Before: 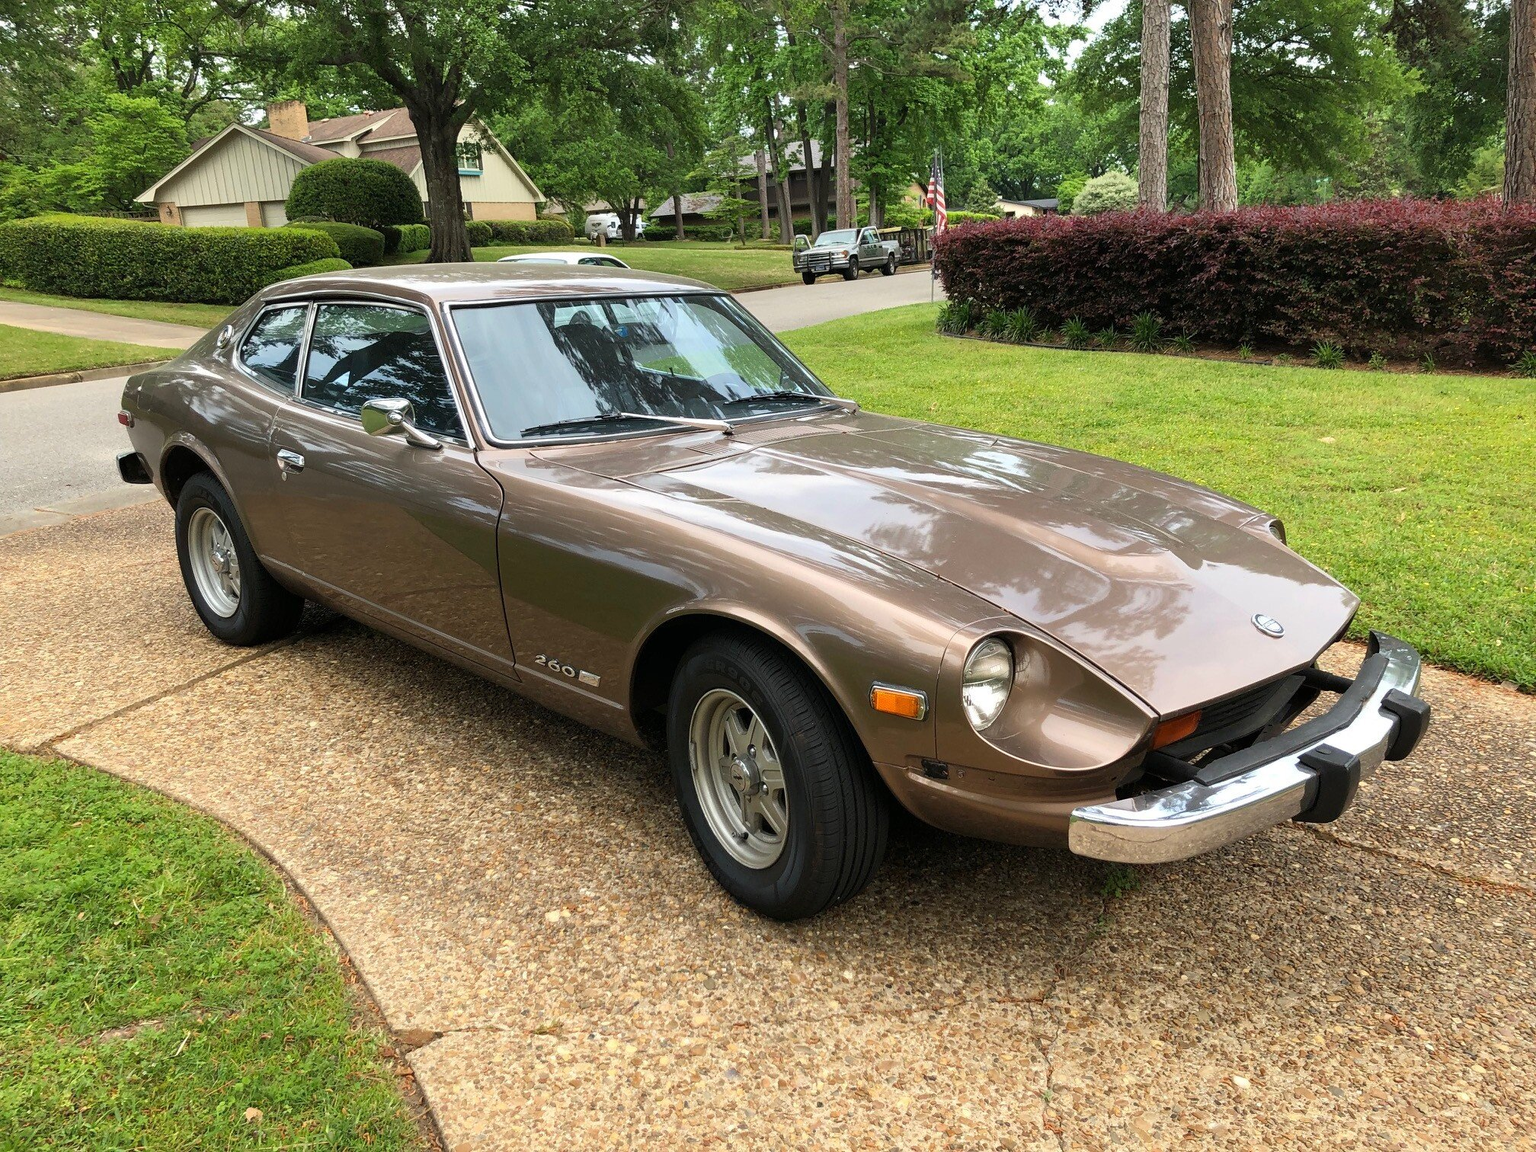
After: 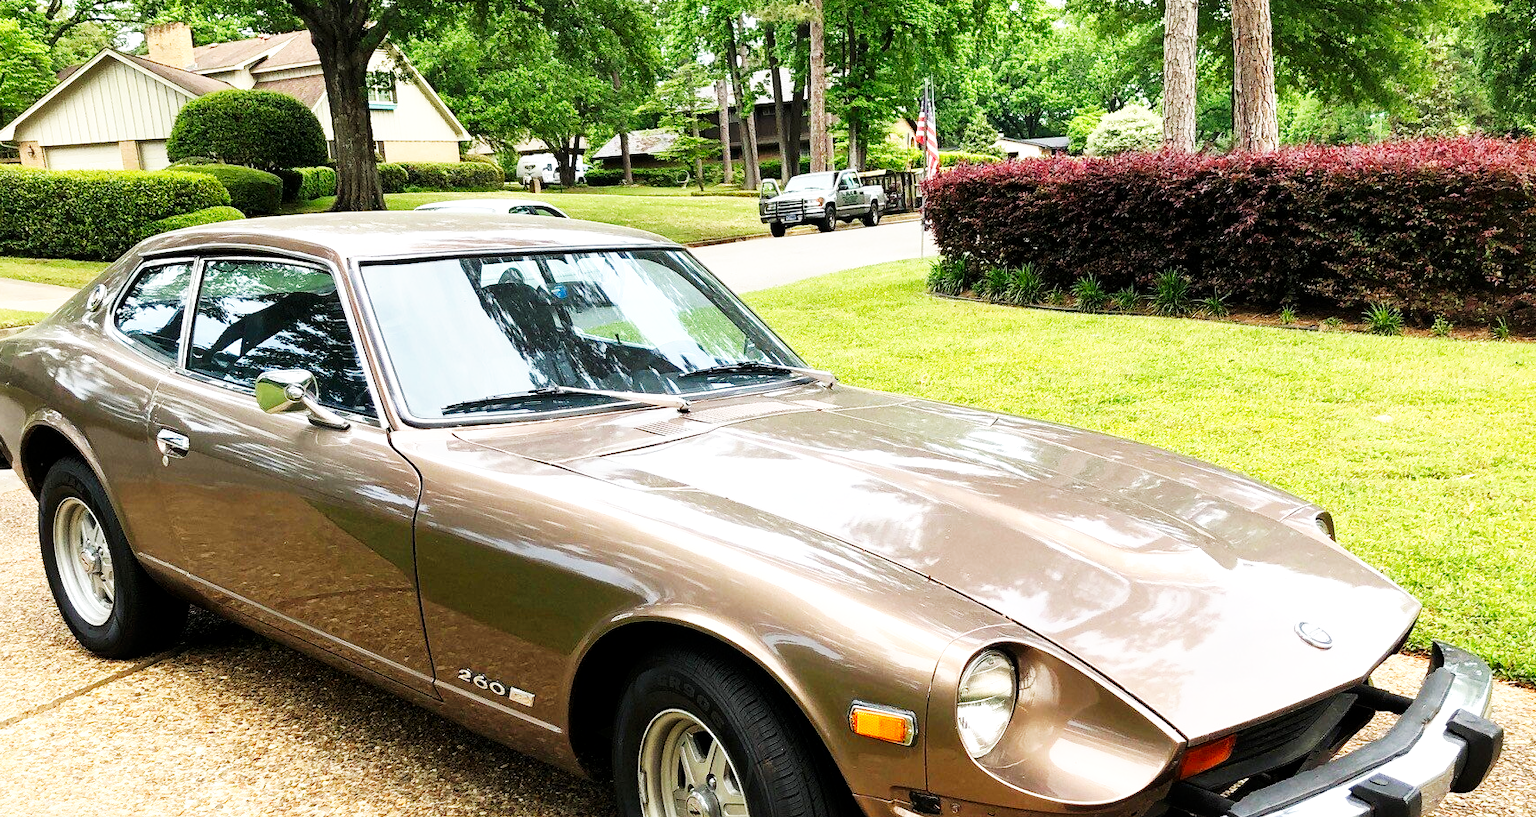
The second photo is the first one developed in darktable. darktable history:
local contrast: mode bilateral grid, contrast 20, coarseness 50, detail 119%, midtone range 0.2
base curve: curves: ch0 [(0, 0) (0.007, 0.004) (0.027, 0.03) (0.046, 0.07) (0.207, 0.54) (0.442, 0.872) (0.673, 0.972) (1, 1)], preserve colors none
crop and rotate: left 9.314%, top 7.098%, right 4.992%, bottom 32.071%
tone equalizer: edges refinement/feathering 500, mask exposure compensation -1.57 EV, preserve details no
